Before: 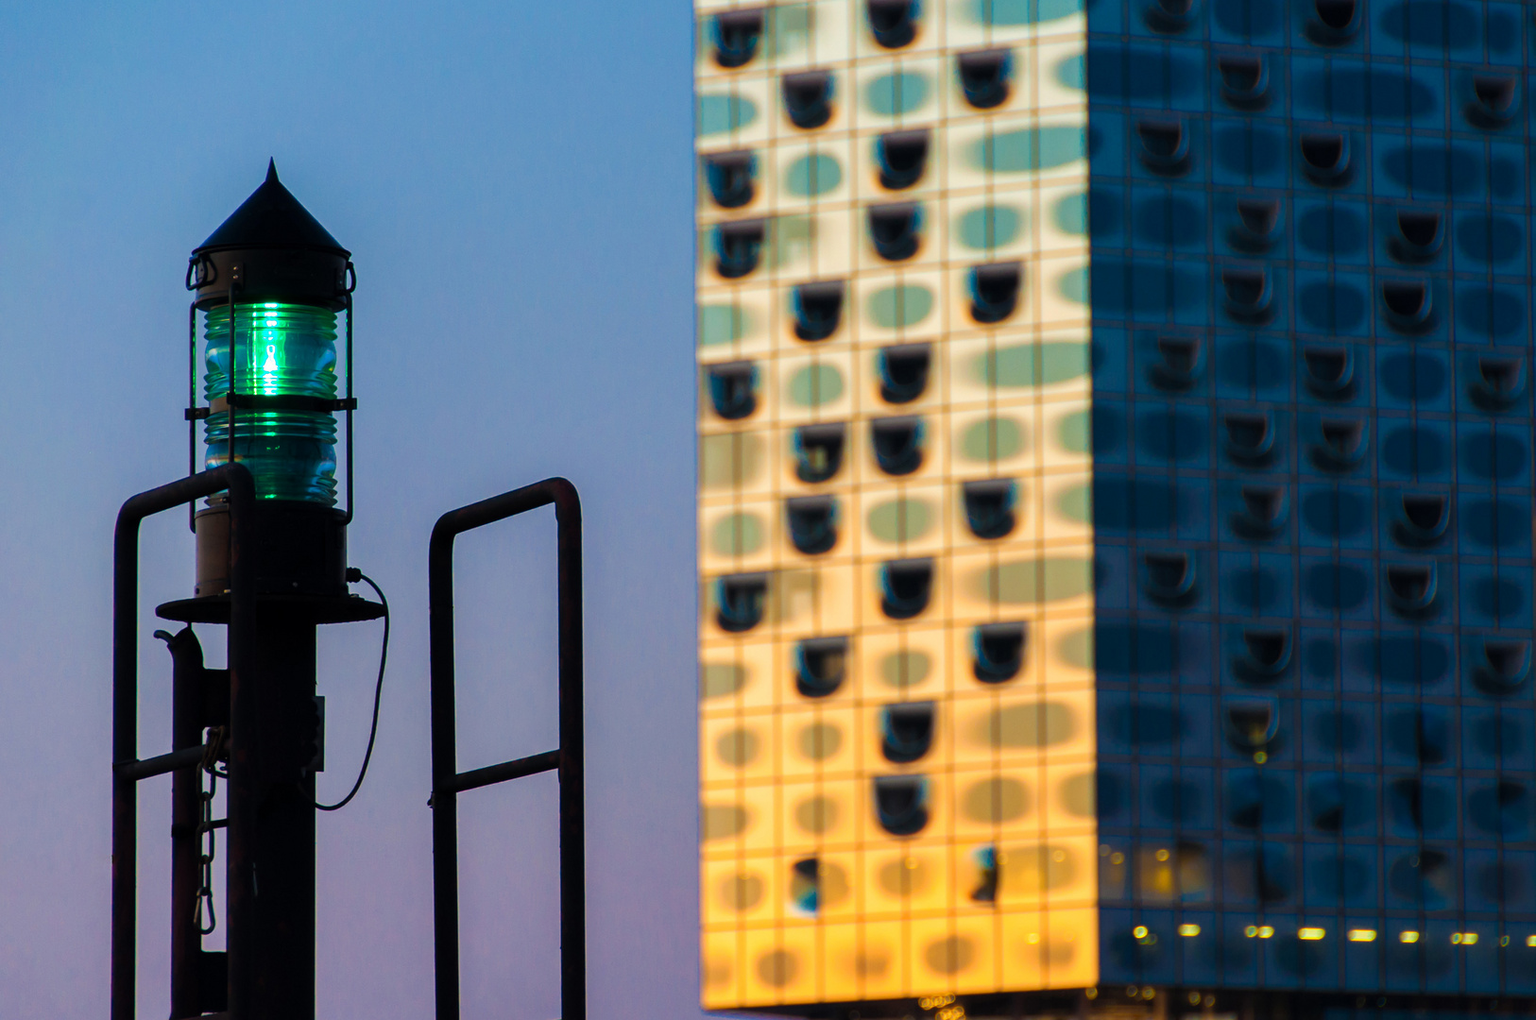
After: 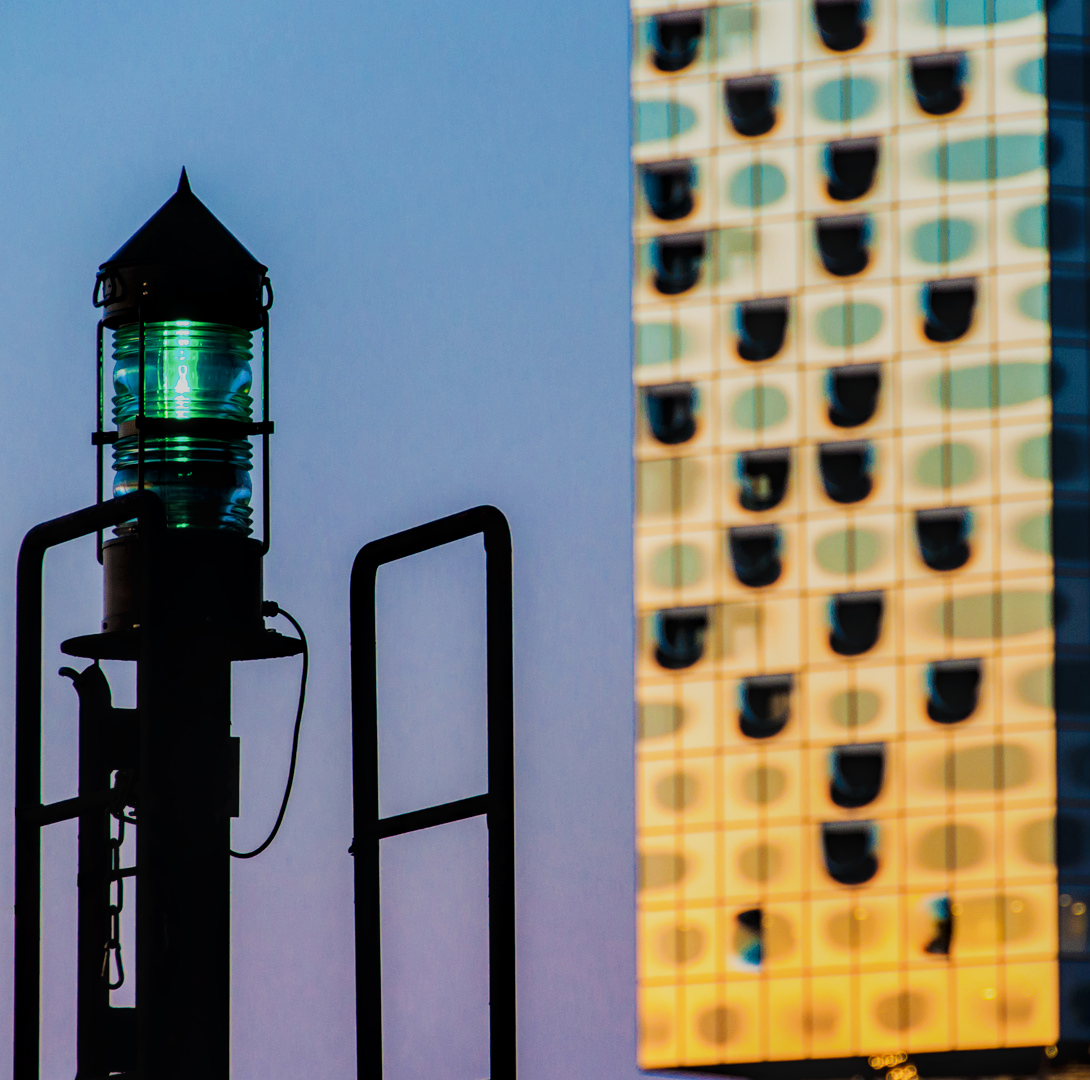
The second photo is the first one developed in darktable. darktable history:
tone equalizer: -8 EV -0.396 EV, -7 EV -0.373 EV, -6 EV -0.34 EV, -5 EV -0.205 EV, -3 EV 0.23 EV, -2 EV 0.317 EV, -1 EV 0.39 EV, +0 EV 0.398 EV, edges refinement/feathering 500, mask exposure compensation -1.57 EV, preserve details no
local contrast: on, module defaults
crop and rotate: left 6.495%, right 26.451%
filmic rgb: black relative exposure -7.65 EV, white relative exposure 4.56 EV, hardness 3.61, contrast 1.108
tone curve: curves: ch0 [(0, 0) (0.003, 0.014) (0.011, 0.014) (0.025, 0.022) (0.044, 0.041) (0.069, 0.063) (0.1, 0.086) (0.136, 0.118) (0.177, 0.161) (0.224, 0.211) (0.277, 0.262) (0.335, 0.323) (0.399, 0.384) (0.468, 0.459) (0.543, 0.54) (0.623, 0.624) (0.709, 0.711) (0.801, 0.796) (0.898, 0.879) (1, 1)], preserve colors none
